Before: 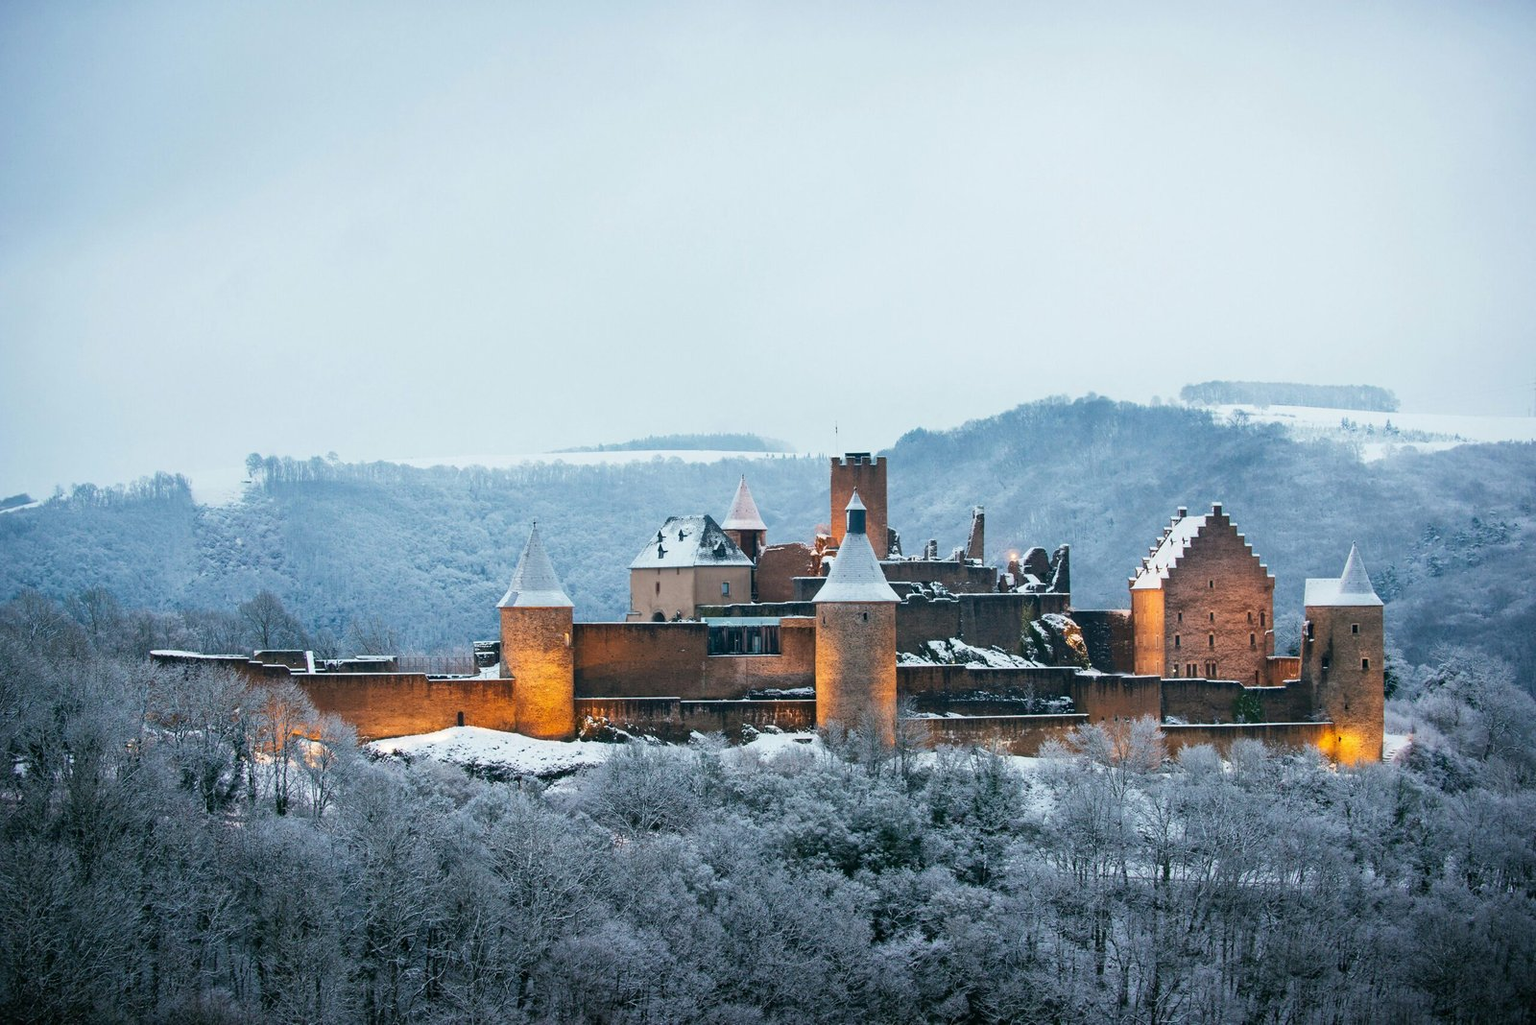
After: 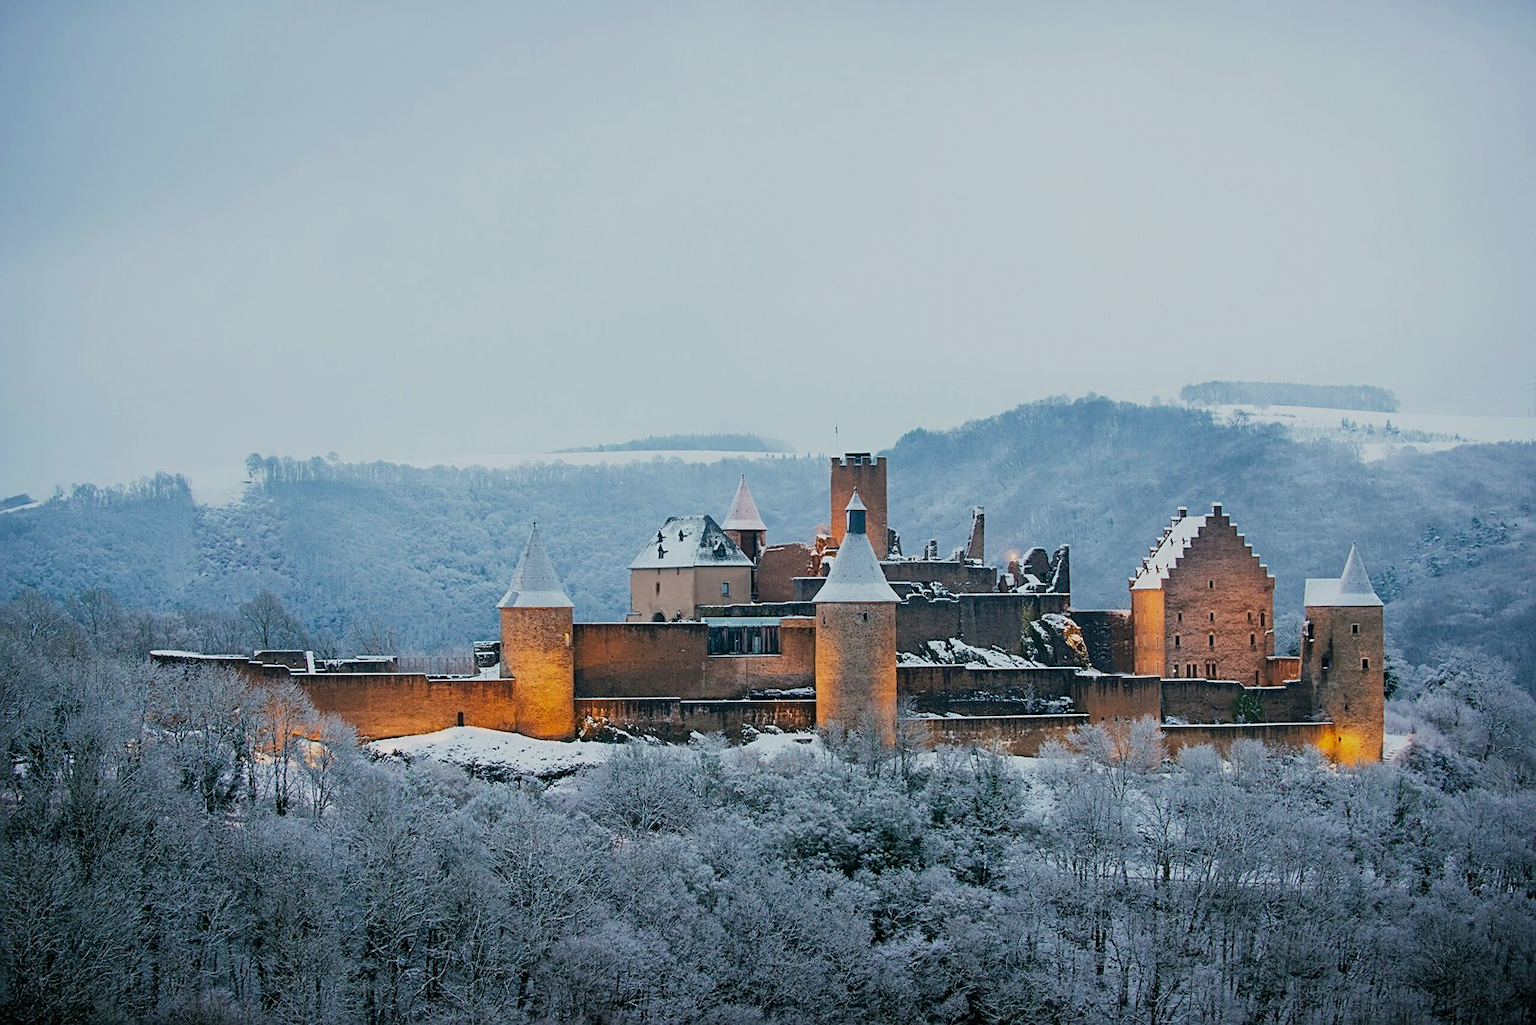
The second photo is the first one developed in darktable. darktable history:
sharpen: on, module defaults
bloom: size 15%, threshold 97%, strength 7%
filmic rgb: middle gray luminance 18.42%, black relative exposure -10.5 EV, white relative exposure 3.4 EV, threshold 6 EV, target black luminance 0%, hardness 6.03, latitude 99%, contrast 0.847, shadows ↔ highlights balance 0.505%, add noise in highlights 0, preserve chrominance max RGB, color science v3 (2019), use custom middle-gray values true, iterations of high-quality reconstruction 0, contrast in highlights soft, enable highlight reconstruction true
